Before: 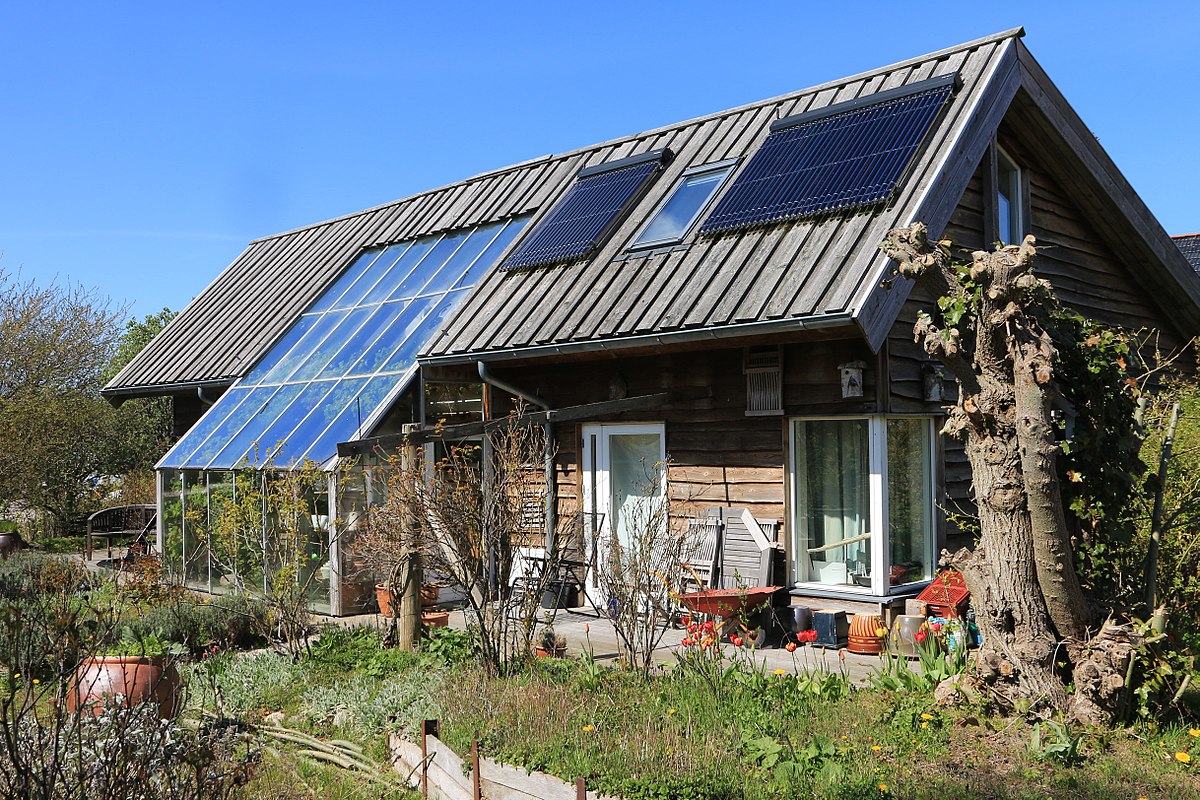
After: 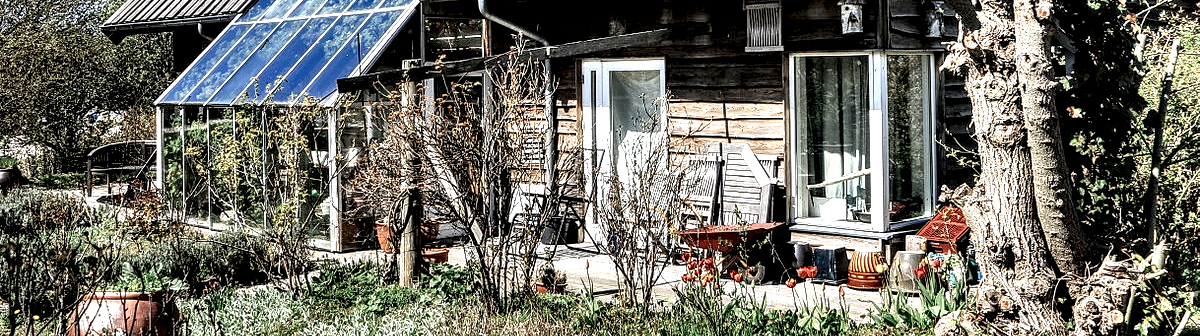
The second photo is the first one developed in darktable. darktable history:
shadows and highlights: shadows 47.56, highlights -41.43, soften with gaussian
color zones: curves: ch0 [(0, 0.5) (0.125, 0.4) (0.25, 0.5) (0.375, 0.4) (0.5, 0.4) (0.625, 0.35) (0.75, 0.35) (0.875, 0.5)]; ch1 [(0, 0.35) (0.125, 0.45) (0.25, 0.35) (0.375, 0.35) (0.5, 0.35) (0.625, 0.35) (0.75, 0.45) (0.875, 0.35)]; ch2 [(0, 0.6) (0.125, 0.5) (0.25, 0.5) (0.375, 0.6) (0.5, 0.6) (0.625, 0.5) (0.75, 0.5) (0.875, 0.5)]
local contrast: highlights 118%, shadows 40%, detail 293%
crop: top 45.584%, bottom 12.292%
